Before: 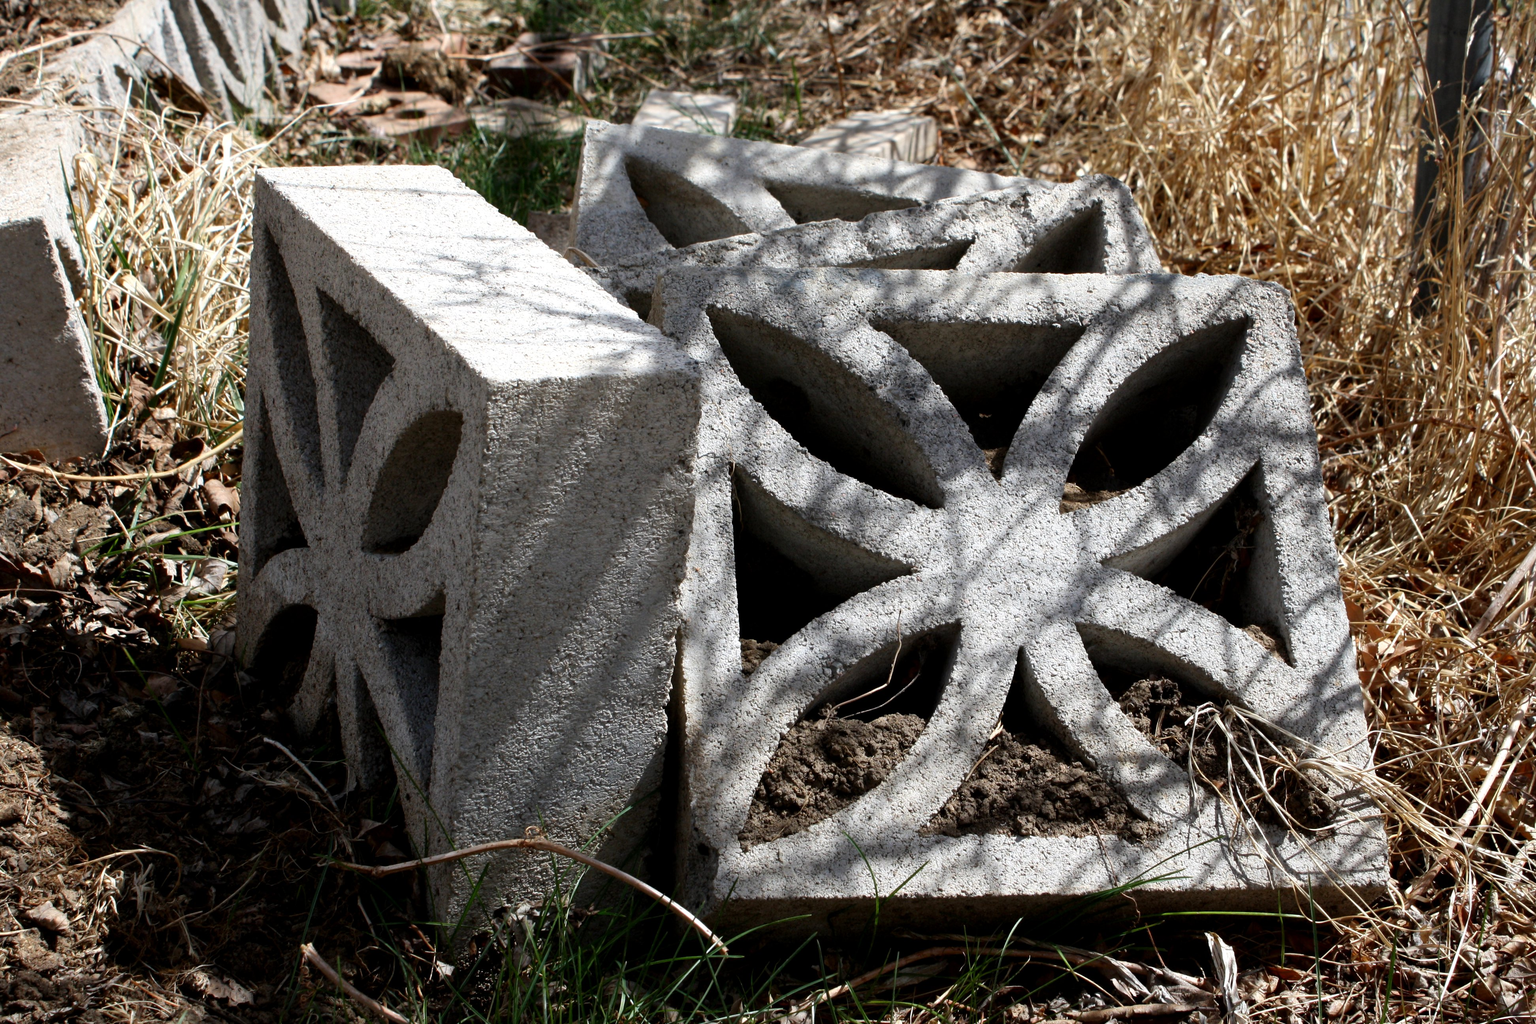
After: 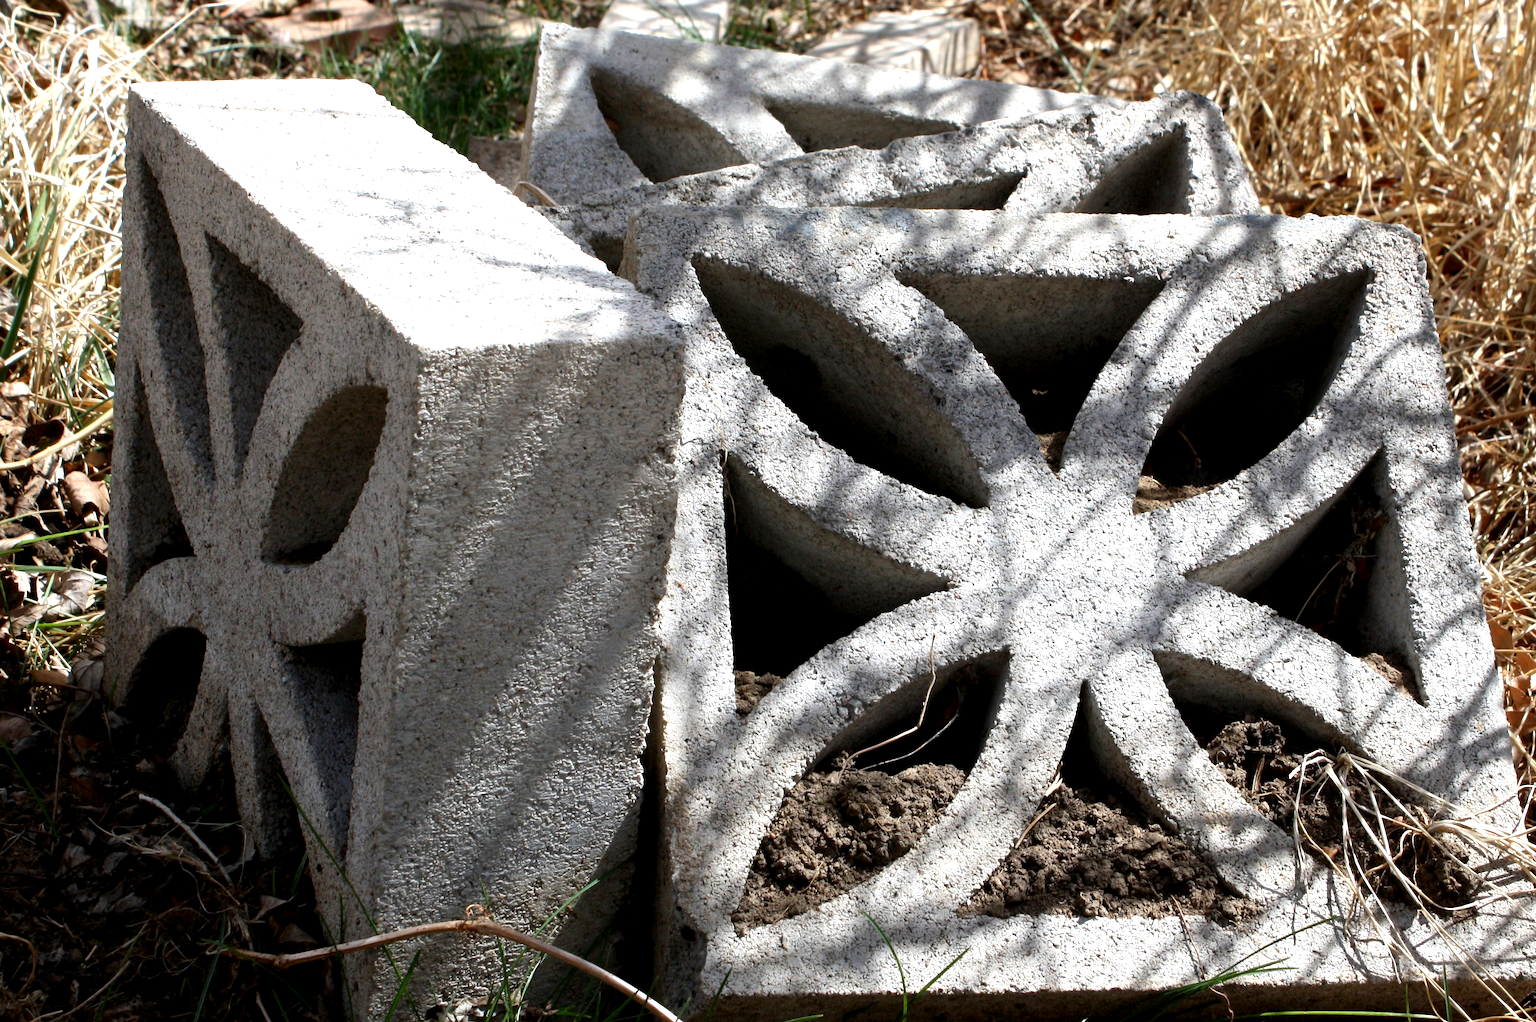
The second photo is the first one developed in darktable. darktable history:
crop and rotate: left 9.932%, top 9.964%, right 9.951%, bottom 10.066%
exposure: black level correction 0.001, exposure 0.5 EV, compensate exposure bias true, compensate highlight preservation false
